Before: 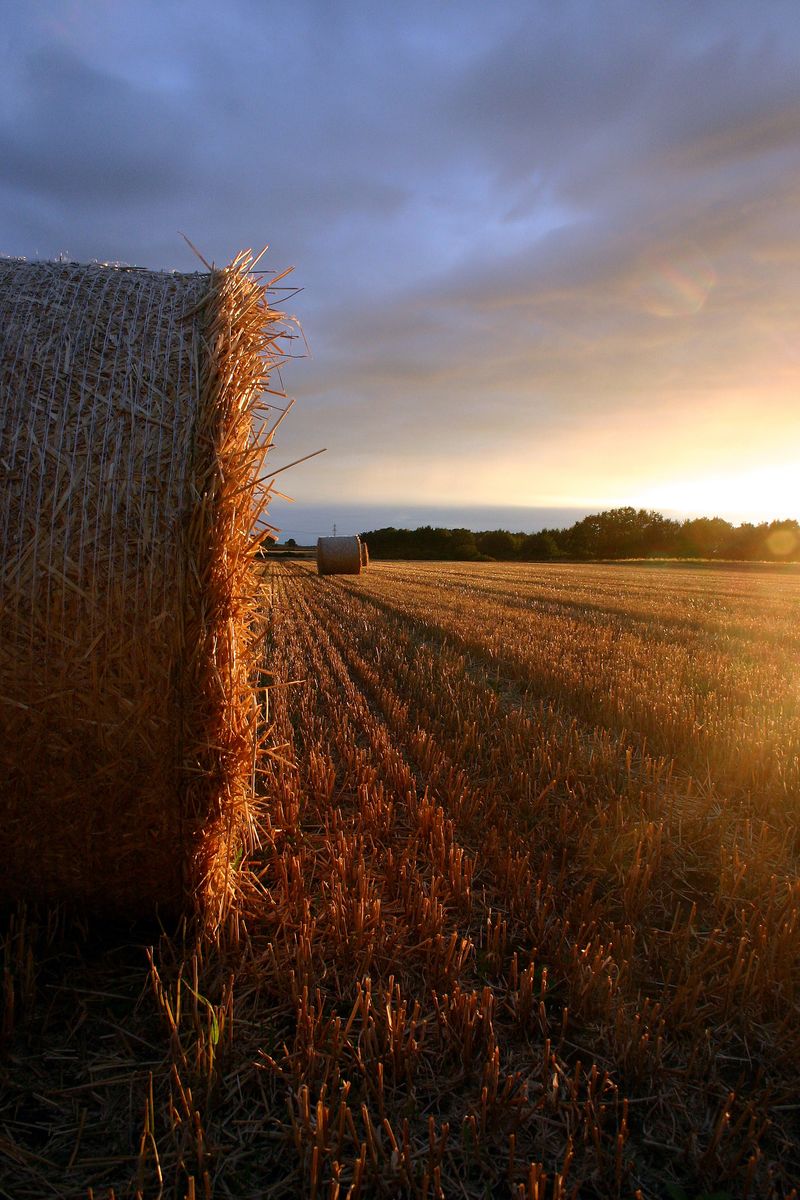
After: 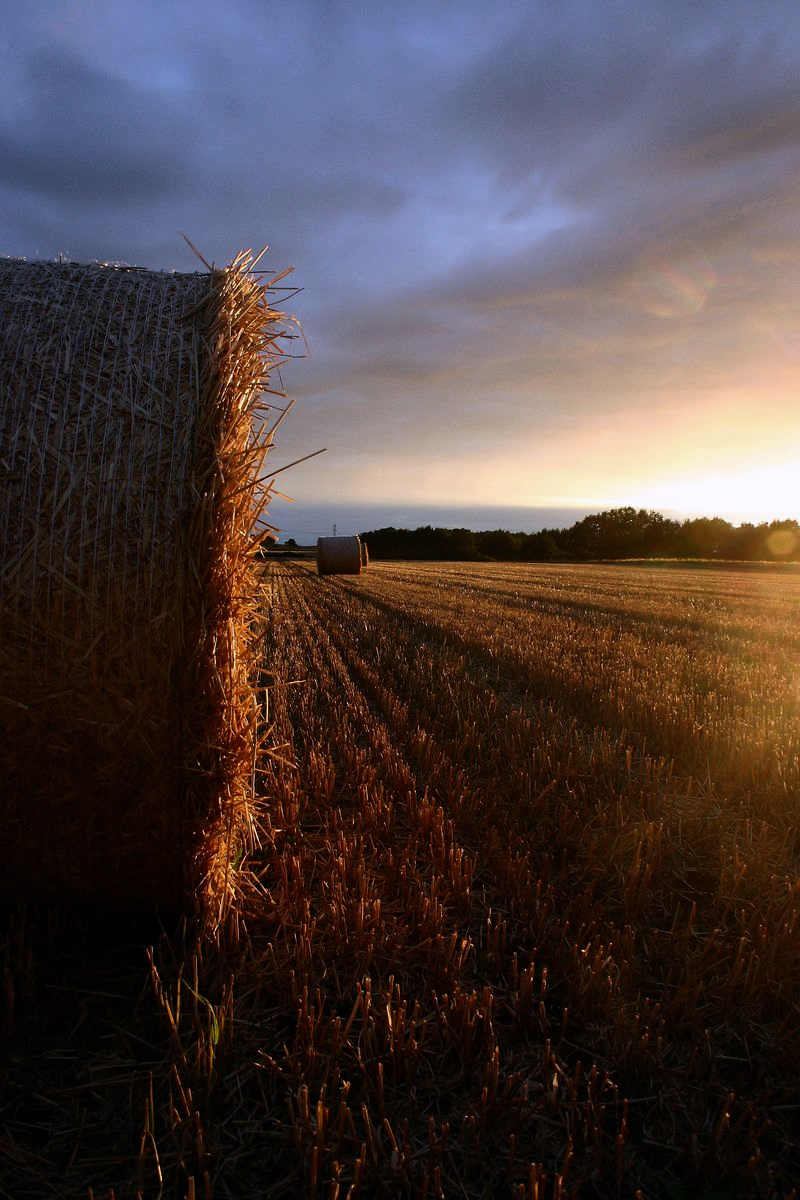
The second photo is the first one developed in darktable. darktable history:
exposure: black level correction 0, exposure -0.721 EV, compensate highlight preservation false
tone equalizer: -8 EV -0.75 EV, -7 EV -0.7 EV, -6 EV -0.6 EV, -5 EV -0.4 EV, -3 EV 0.4 EV, -2 EV 0.6 EV, -1 EV 0.7 EV, +0 EV 0.75 EV, edges refinement/feathering 500, mask exposure compensation -1.57 EV, preserve details no
white balance: red 1.009, blue 1.027
